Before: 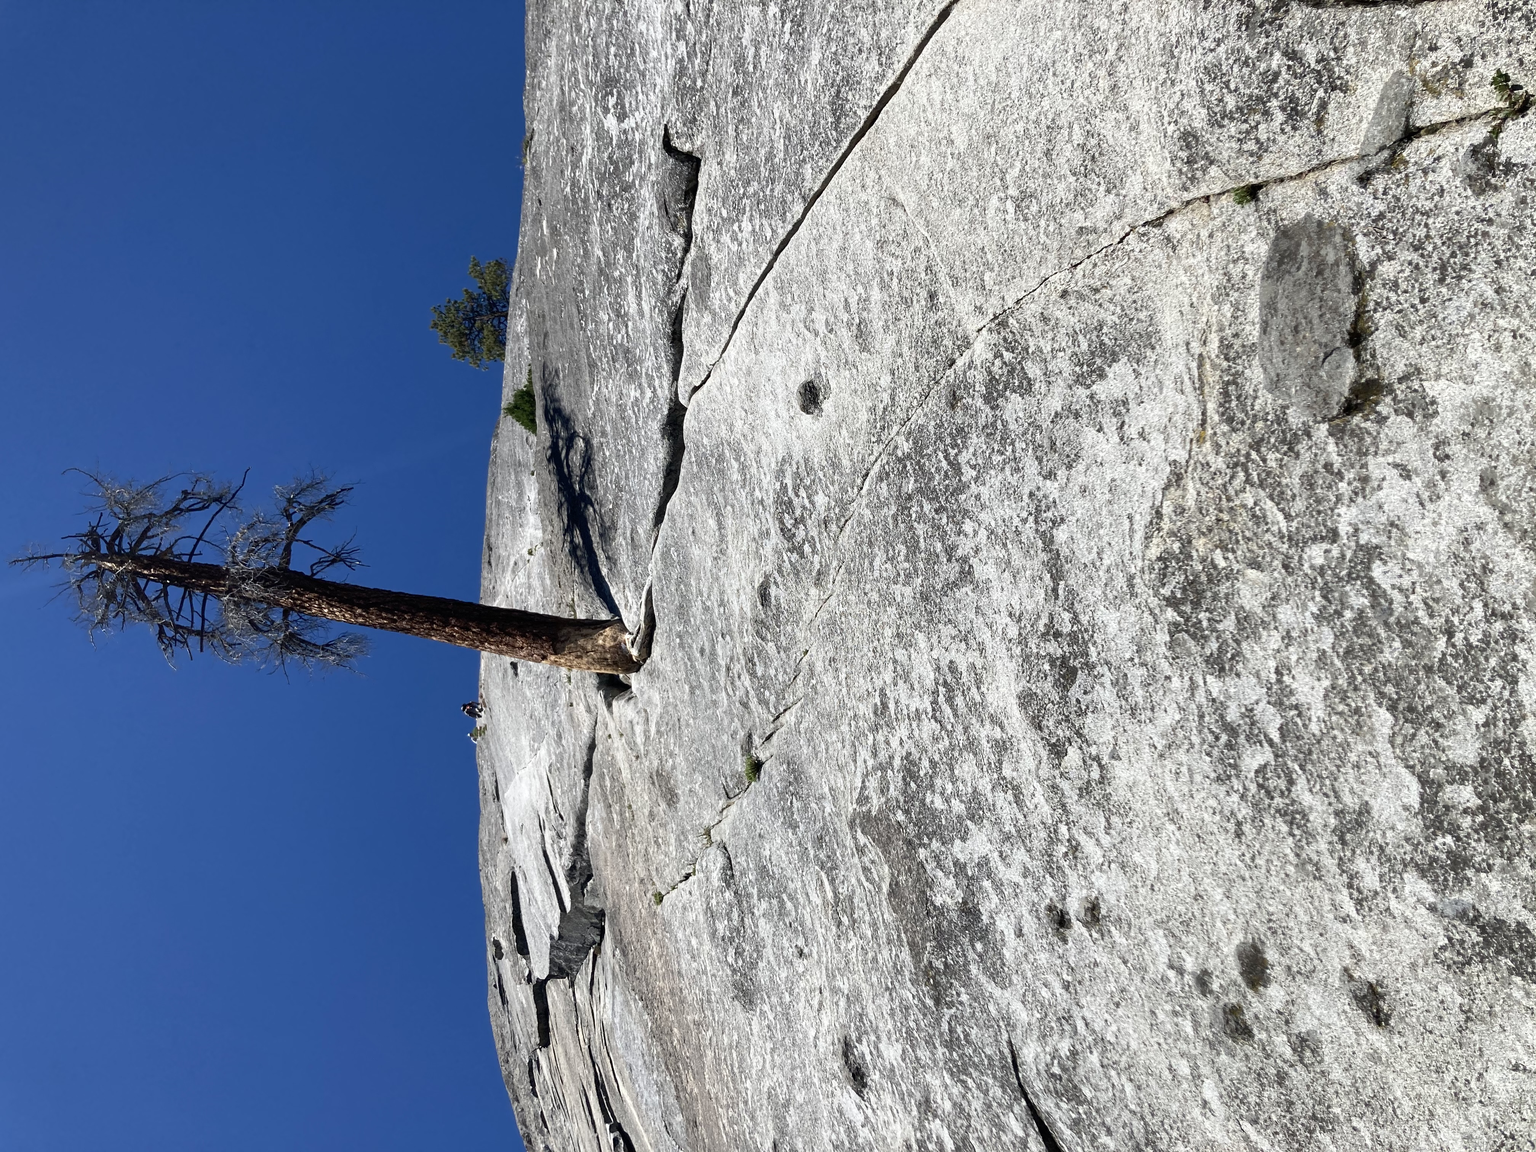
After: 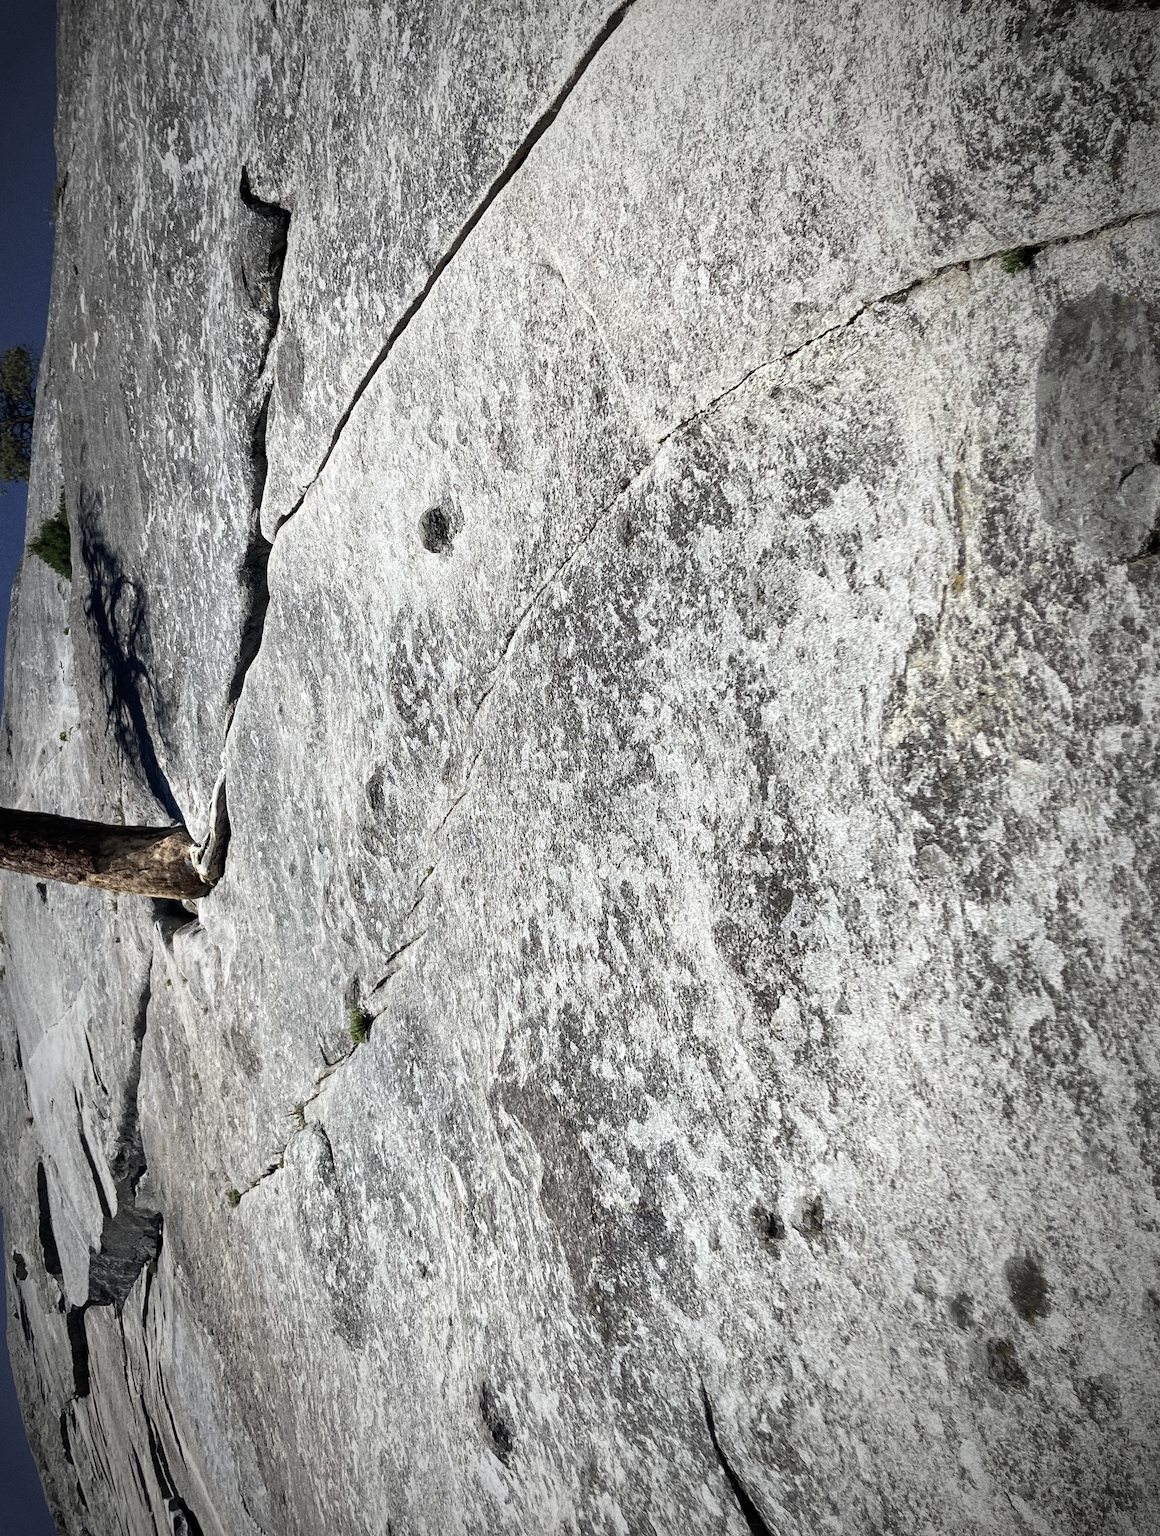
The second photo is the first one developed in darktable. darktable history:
crop: left 31.458%, top 0%, right 11.876%
contrast brightness saturation: saturation -0.05
vignetting: fall-off start 67.5%, fall-off radius 67.23%, brightness -0.813, automatic ratio true
exposure: compensate highlight preservation false
grain: coarseness 0.09 ISO, strength 40%
